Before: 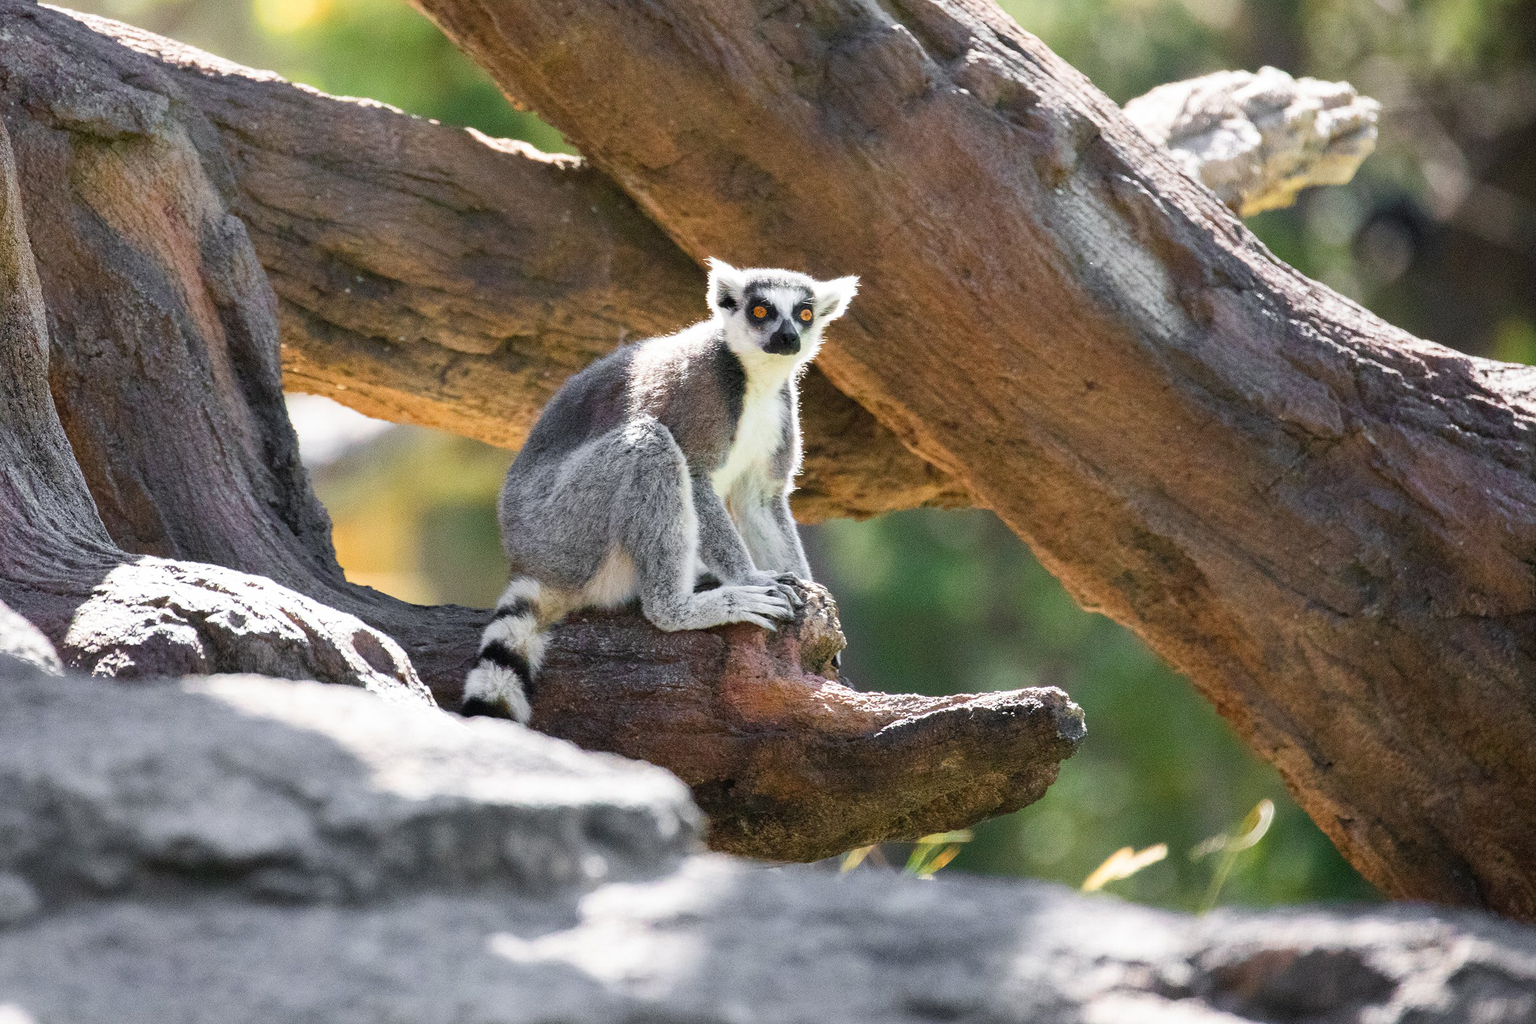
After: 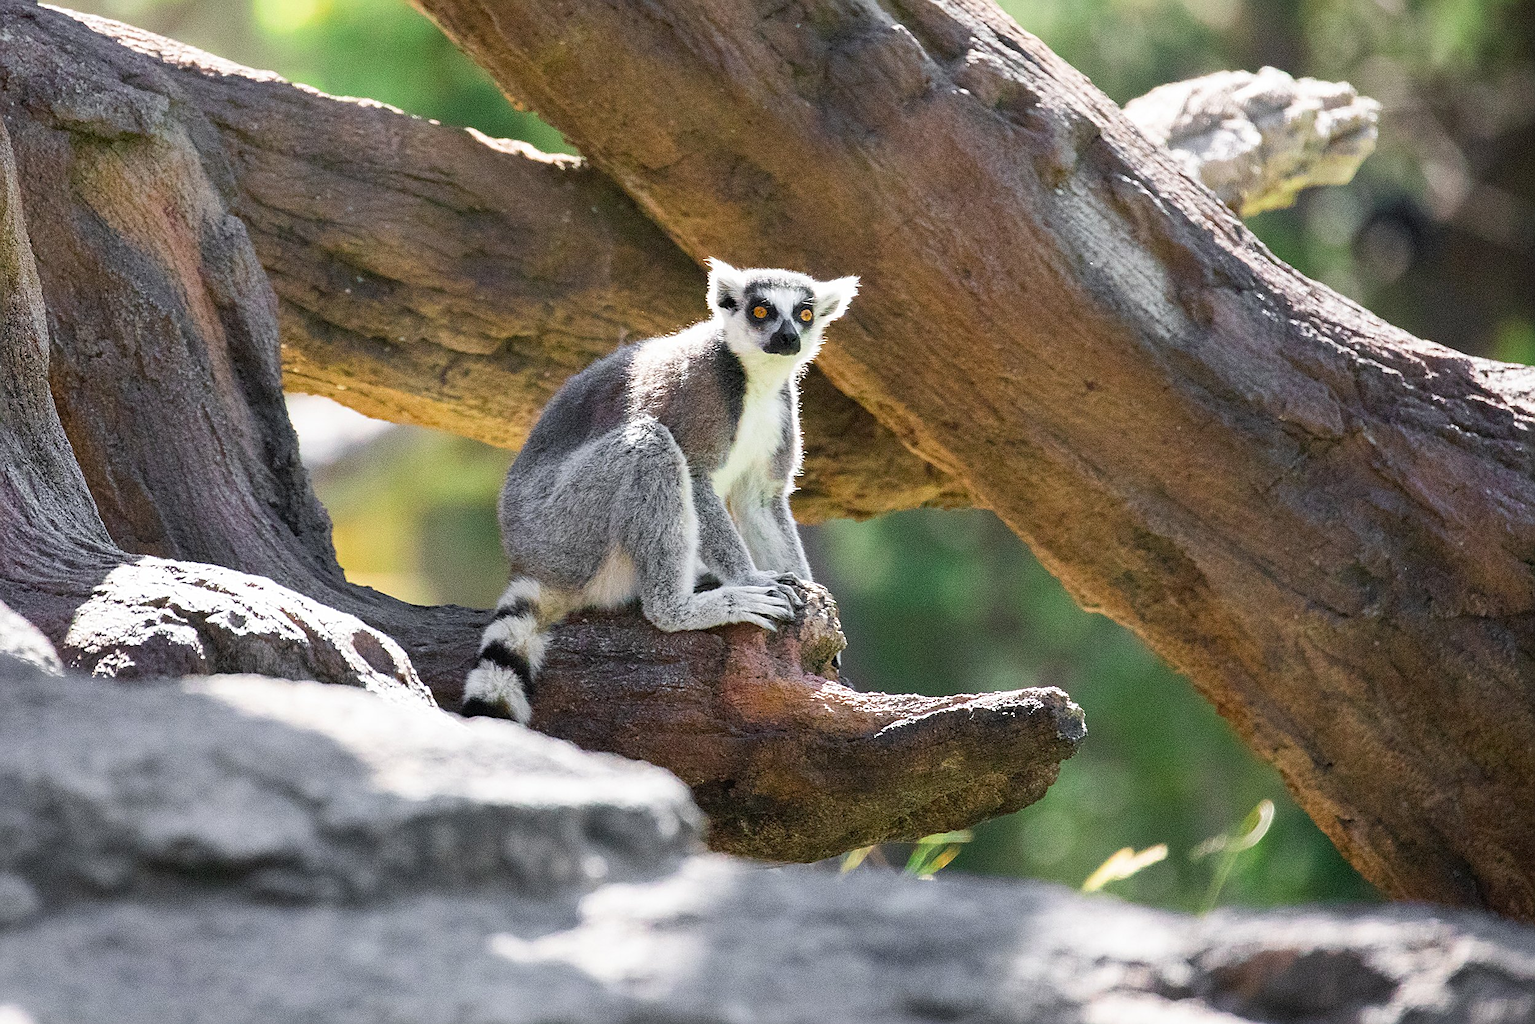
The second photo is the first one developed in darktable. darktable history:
color zones: curves: ch2 [(0, 0.5) (0.143, 0.517) (0.286, 0.571) (0.429, 0.522) (0.571, 0.5) (0.714, 0.5) (0.857, 0.5) (1, 0.5)]
sharpen: on, module defaults
